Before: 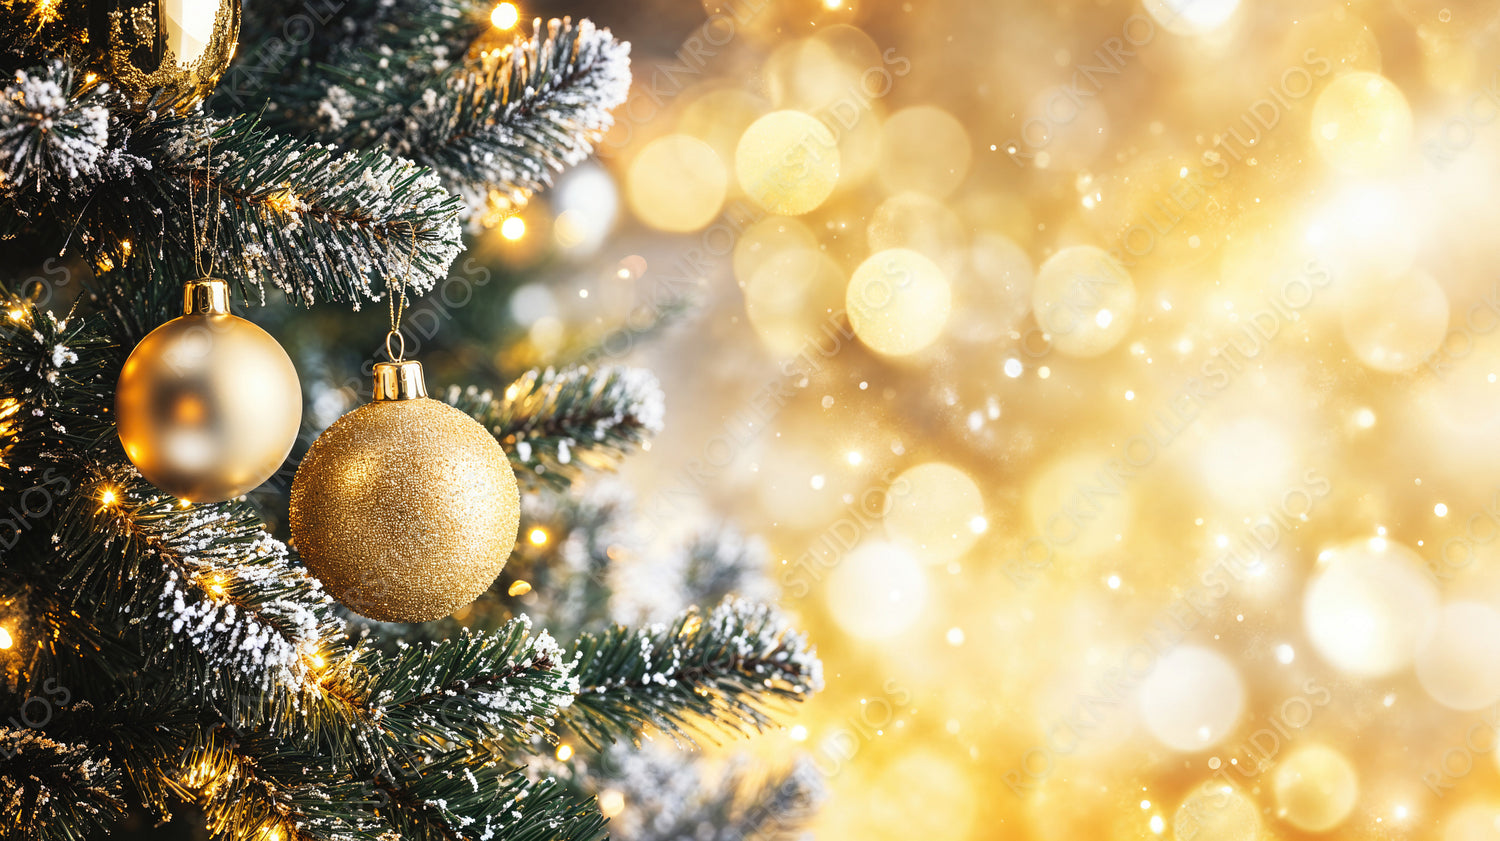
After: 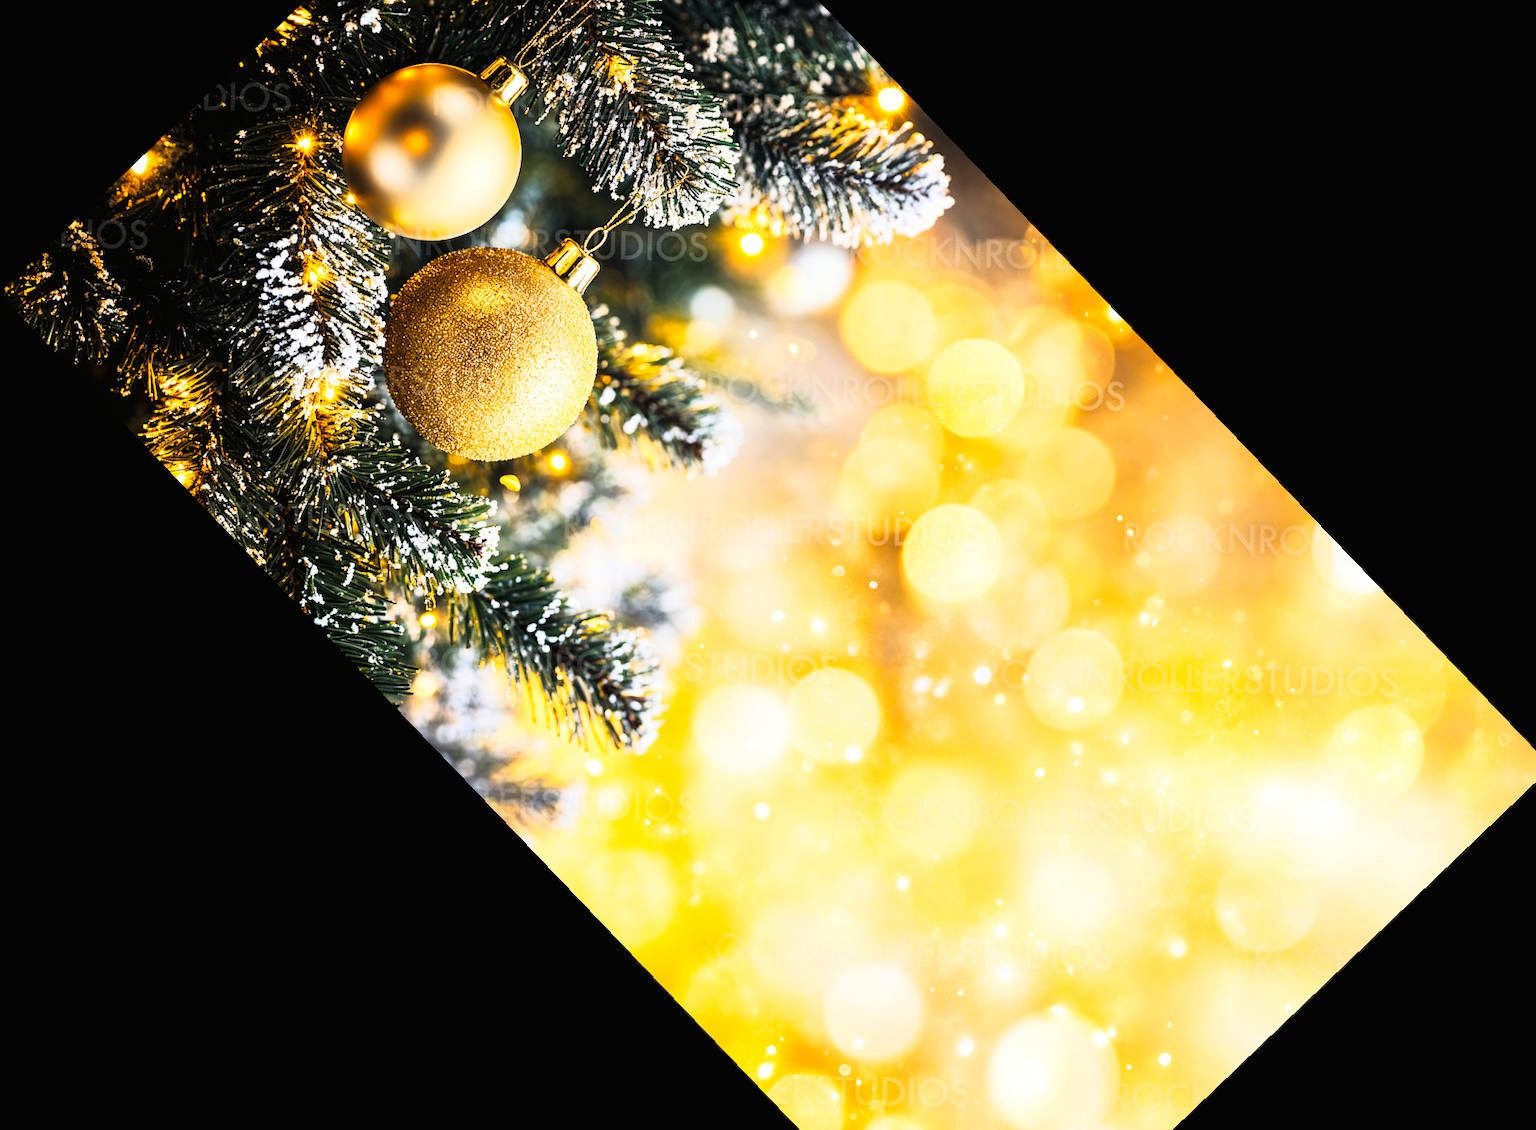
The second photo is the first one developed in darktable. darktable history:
crop and rotate: angle -46.26°, top 16.234%, right 0.912%, bottom 11.704%
color balance rgb: perceptual saturation grading › global saturation 20%, global vibrance 20%
tone curve: curves: ch0 [(0.016, 0.011) (0.084, 0.026) (0.469, 0.508) (0.721, 0.862) (1, 1)], color space Lab, linked channels, preserve colors none
